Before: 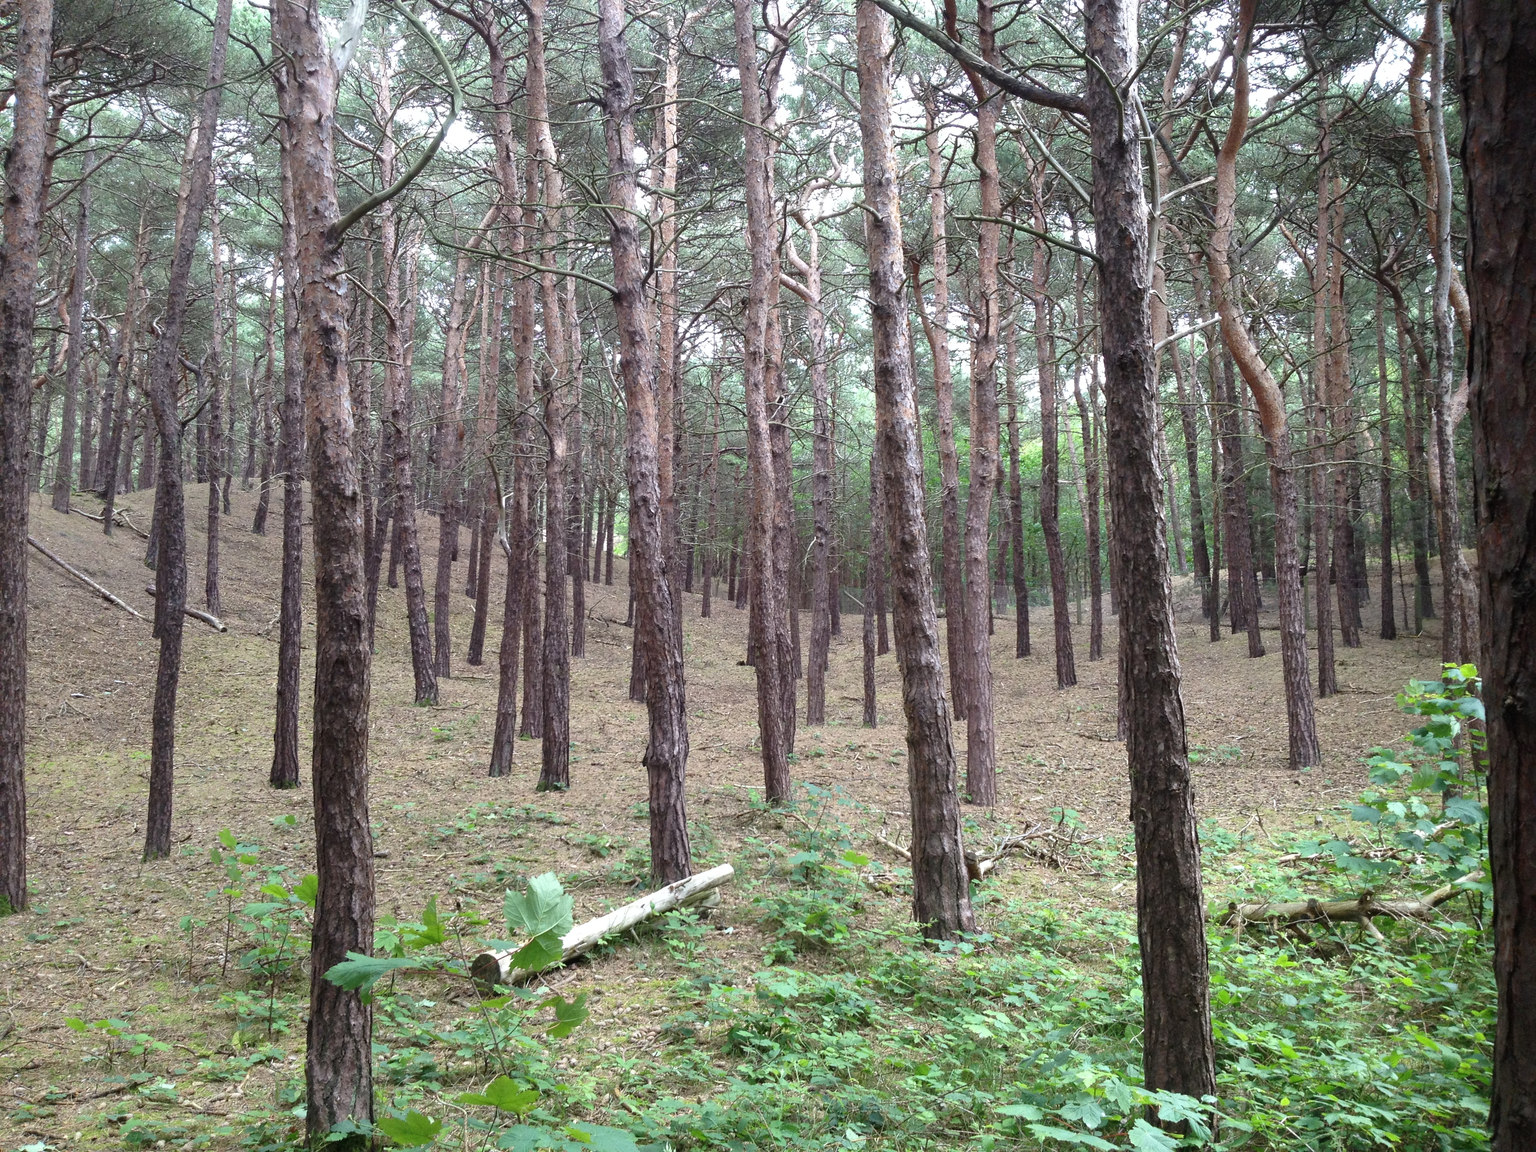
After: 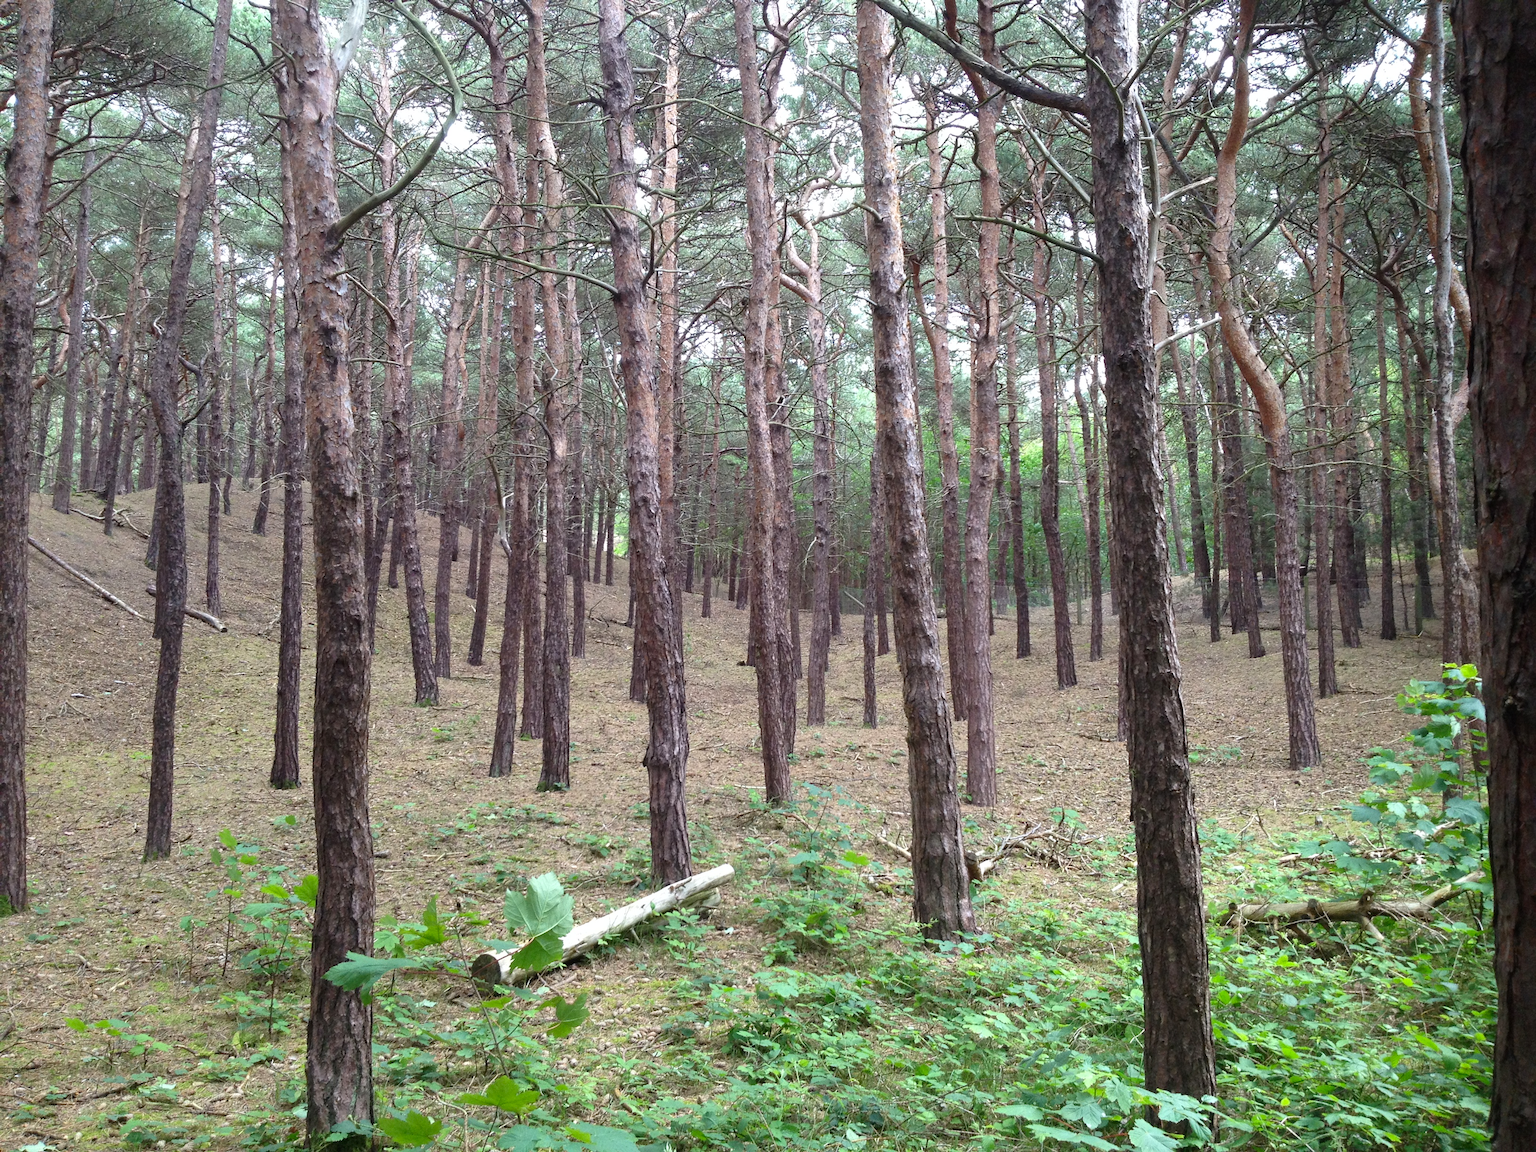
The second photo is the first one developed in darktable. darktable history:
contrast brightness saturation: saturation 0.132
